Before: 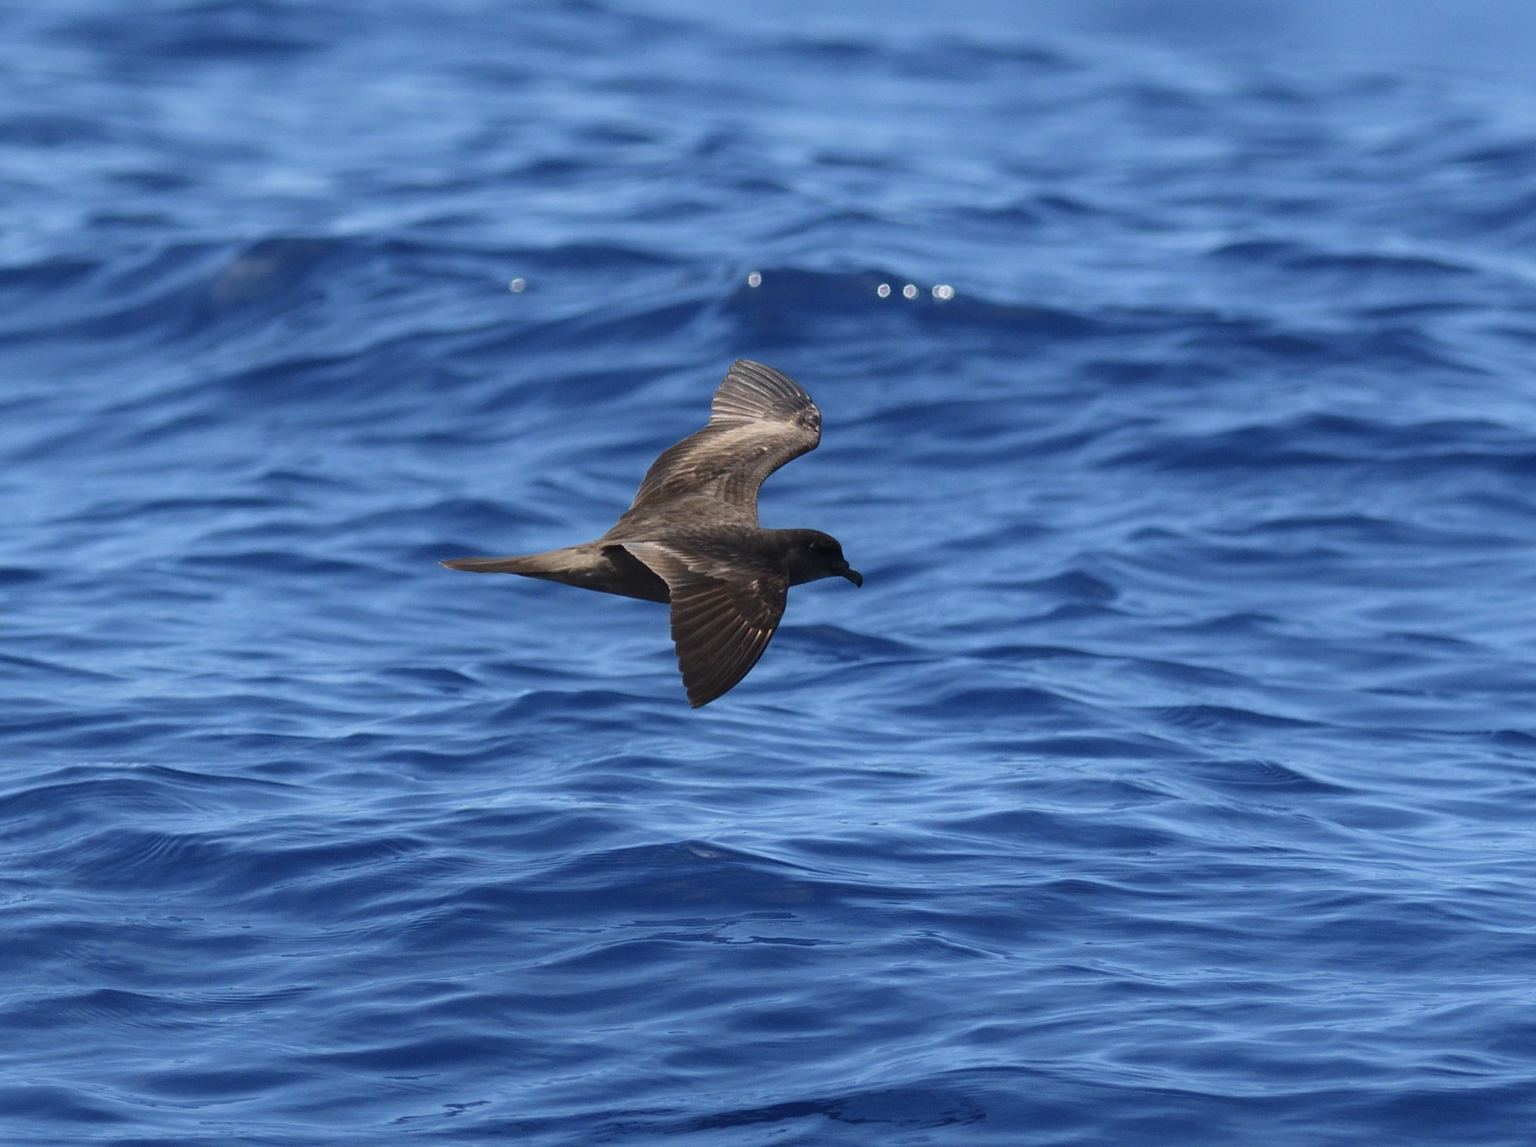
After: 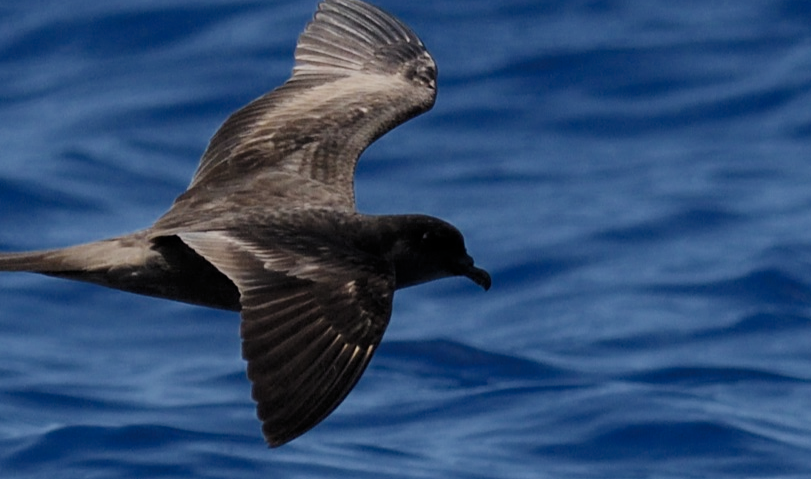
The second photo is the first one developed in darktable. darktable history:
contrast brightness saturation: contrast 0.277
crop: left 31.646%, top 31.778%, right 27.791%, bottom 36.124%
filmic rgb: middle gray luminance 3.48%, black relative exposure -5.93 EV, white relative exposure 6.35 EV, dynamic range scaling 22.38%, target black luminance 0%, hardness 2.31, latitude 46.24%, contrast 0.776, highlights saturation mix 99.15%, shadows ↔ highlights balance 0.056%, iterations of high-quality reconstruction 0
